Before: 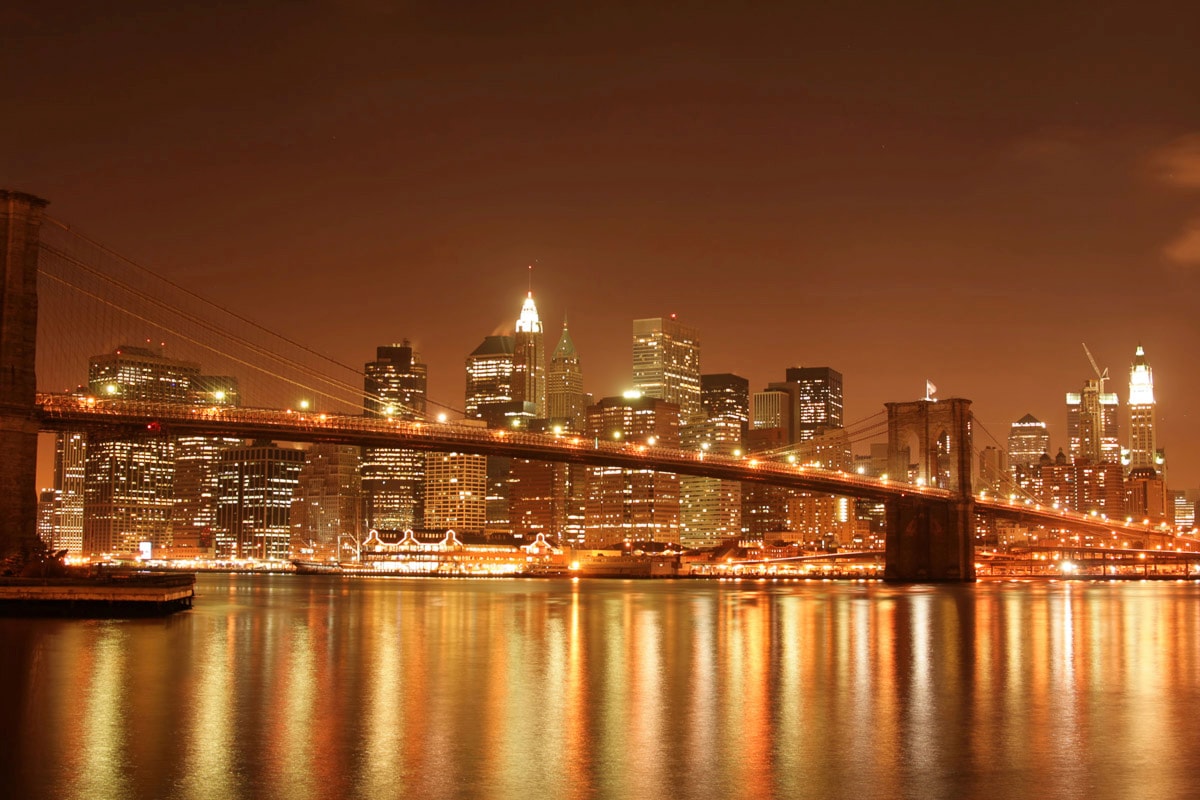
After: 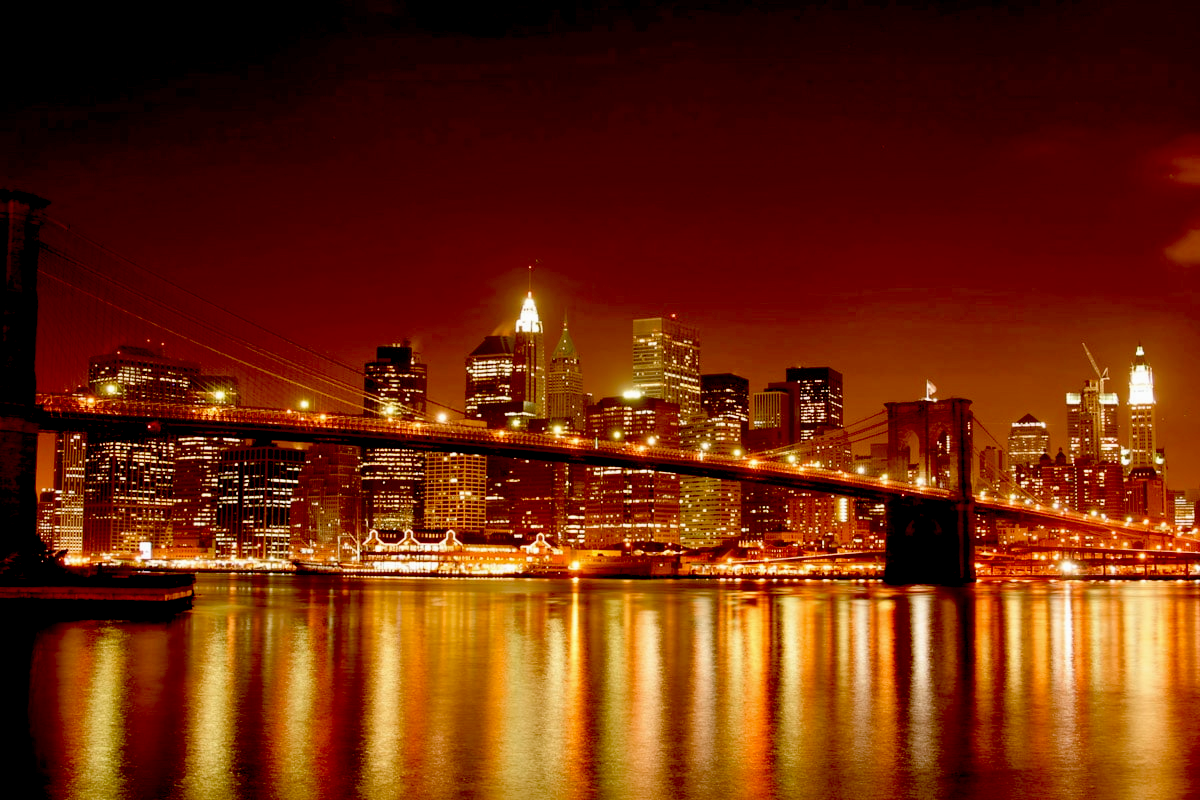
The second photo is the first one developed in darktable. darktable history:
exposure: black level correction 0.055, exposure -0.036 EV, compensate exposure bias true, compensate highlight preservation false
